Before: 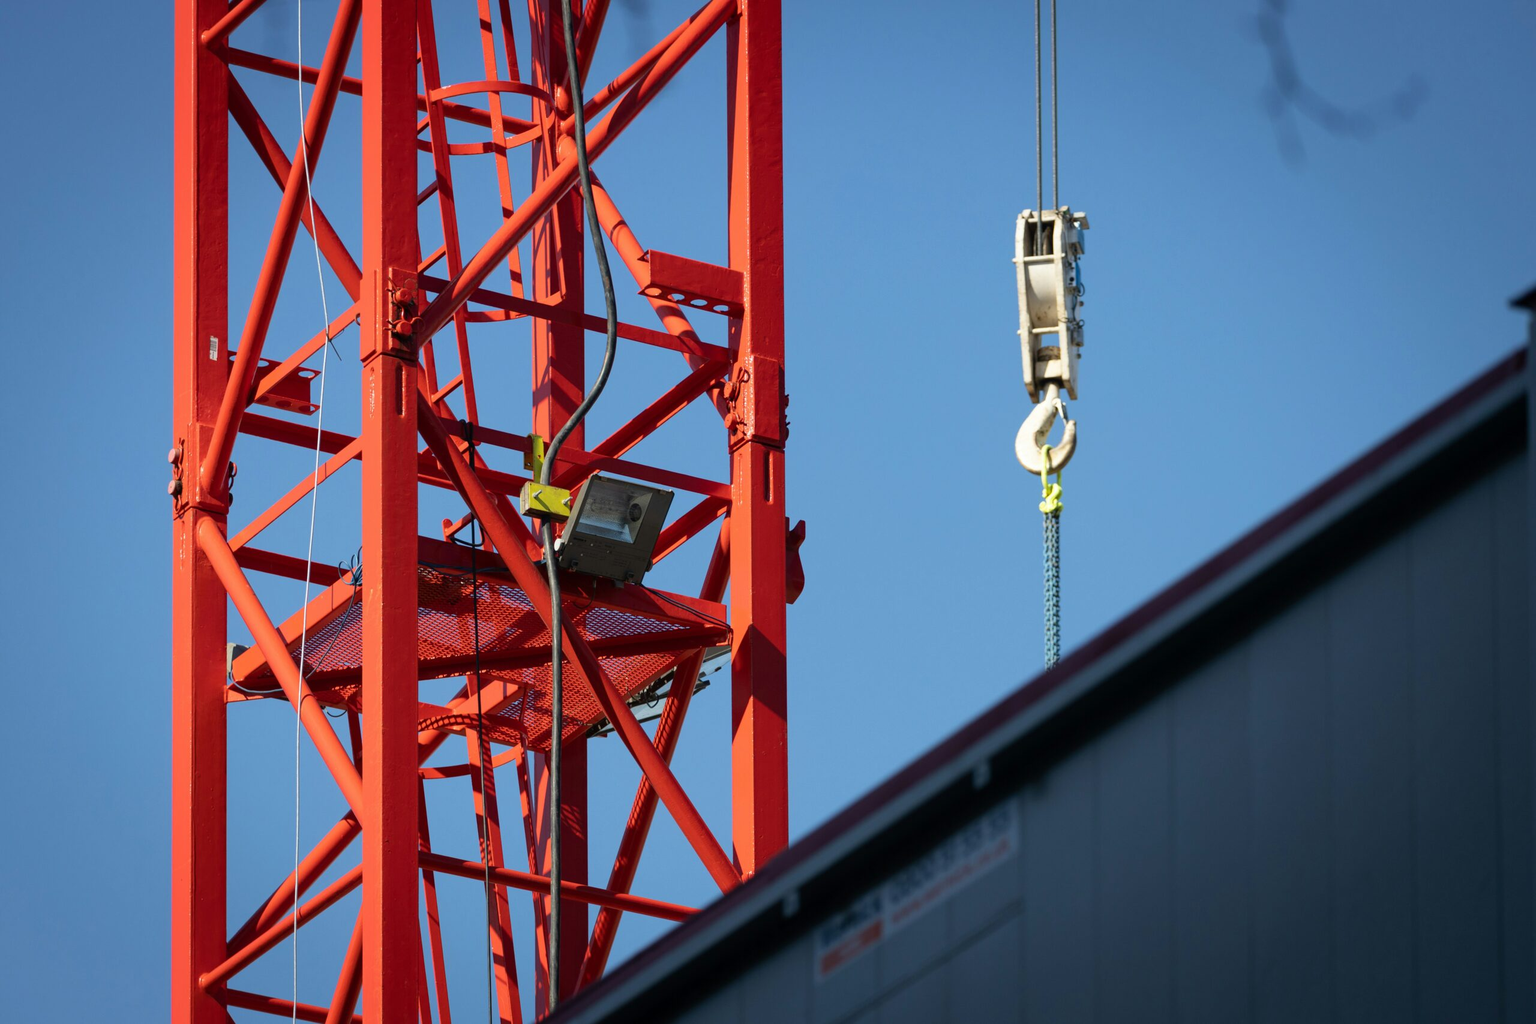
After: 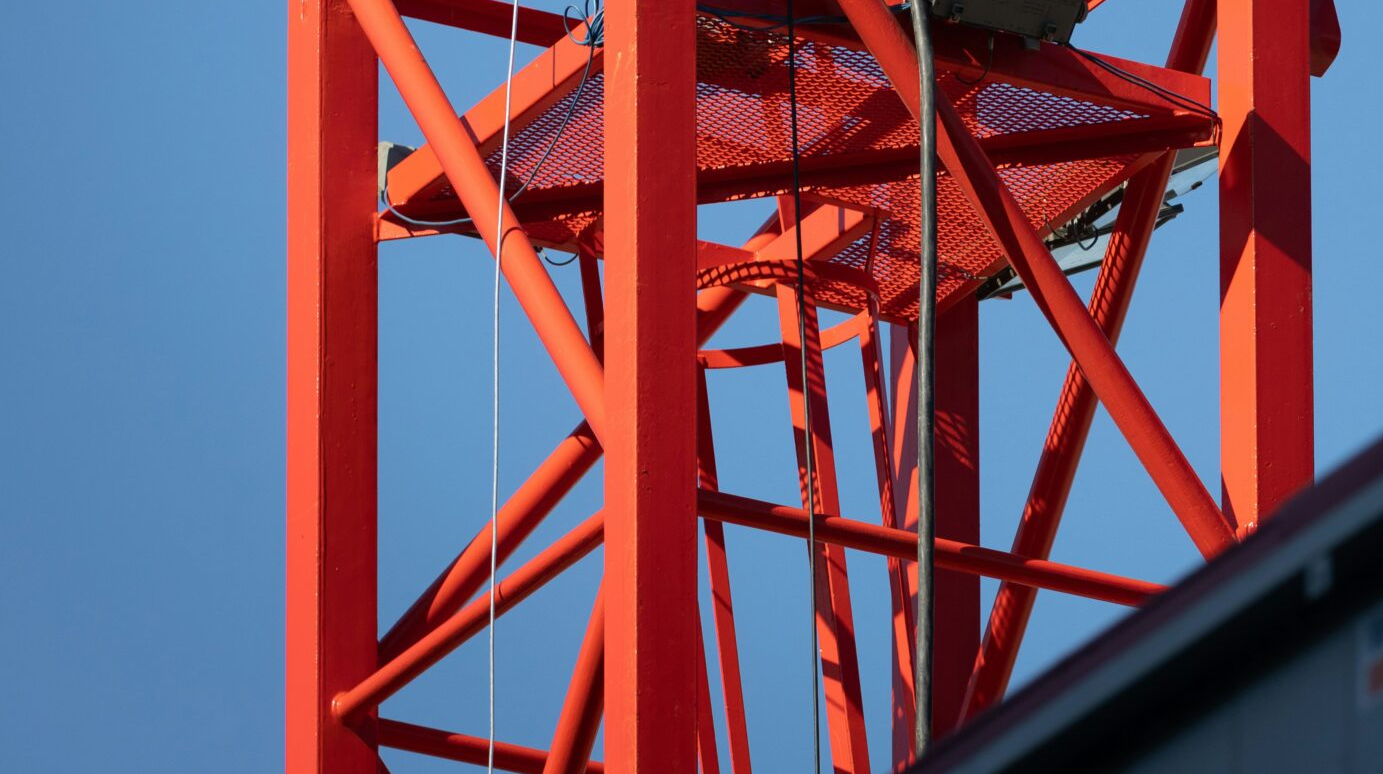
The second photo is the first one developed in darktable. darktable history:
crop and rotate: top 54.503%, right 45.941%, bottom 0.133%
